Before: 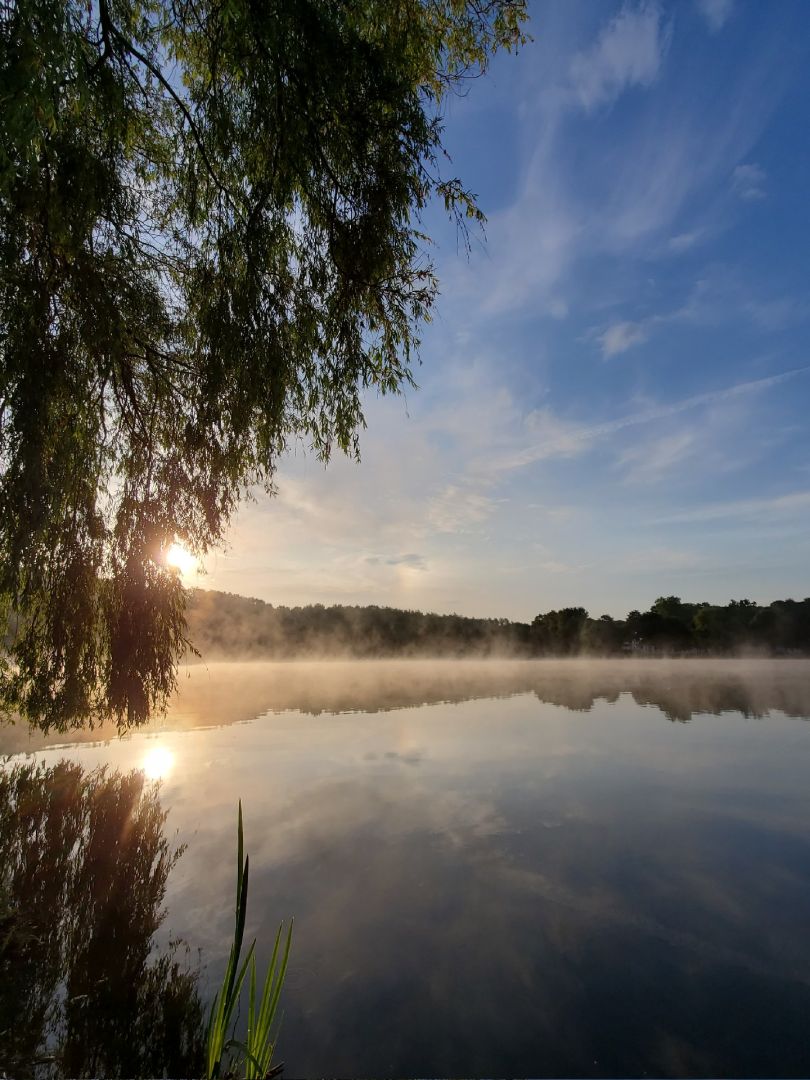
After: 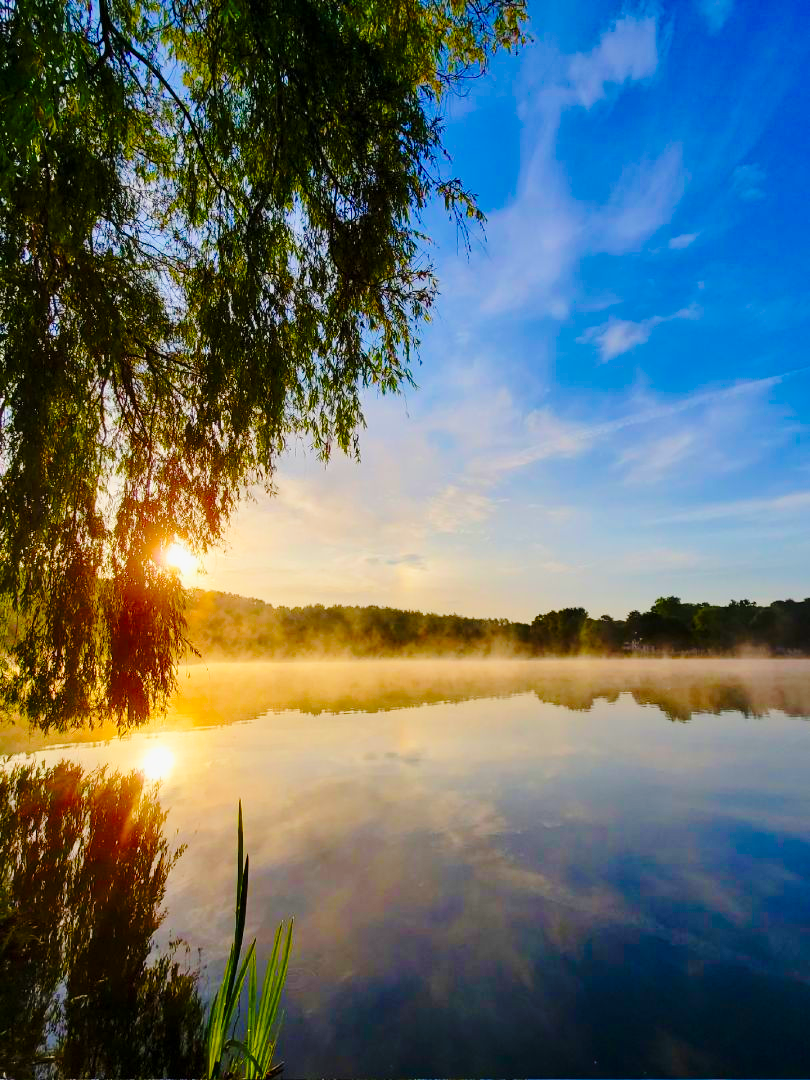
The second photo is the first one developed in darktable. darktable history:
base curve: curves: ch0 [(0, 0) (0.028, 0.03) (0.121, 0.232) (0.46, 0.748) (0.859, 0.968) (1, 1)], preserve colors none
tone equalizer: -8 EV 0.25 EV, -7 EV 0.417 EV, -6 EV 0.417 EV, -5 EV 0.25 EV, -3 EV -0.25 EV, -2 EV -0.417 EV, -1 EV -0.417 EV, +0 EV -0.25 EV, edges refinement/feathering 500, mask exposure compensation -1.57 EV, preserve details guided filter
velvia: strength 32%, mid-tones bias 0.2
color balance rgb: linear chroma grading › global chroma 15%, perceptual saturation grading › global saturation 30%
